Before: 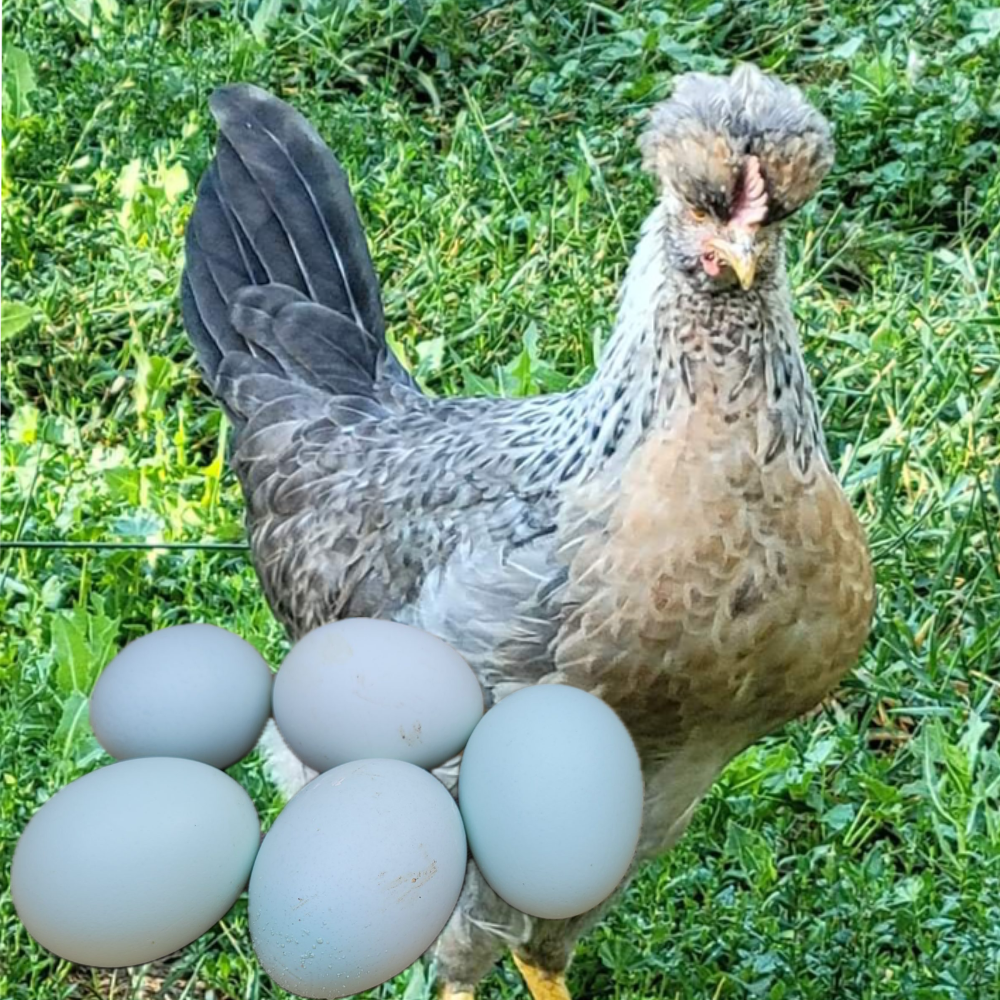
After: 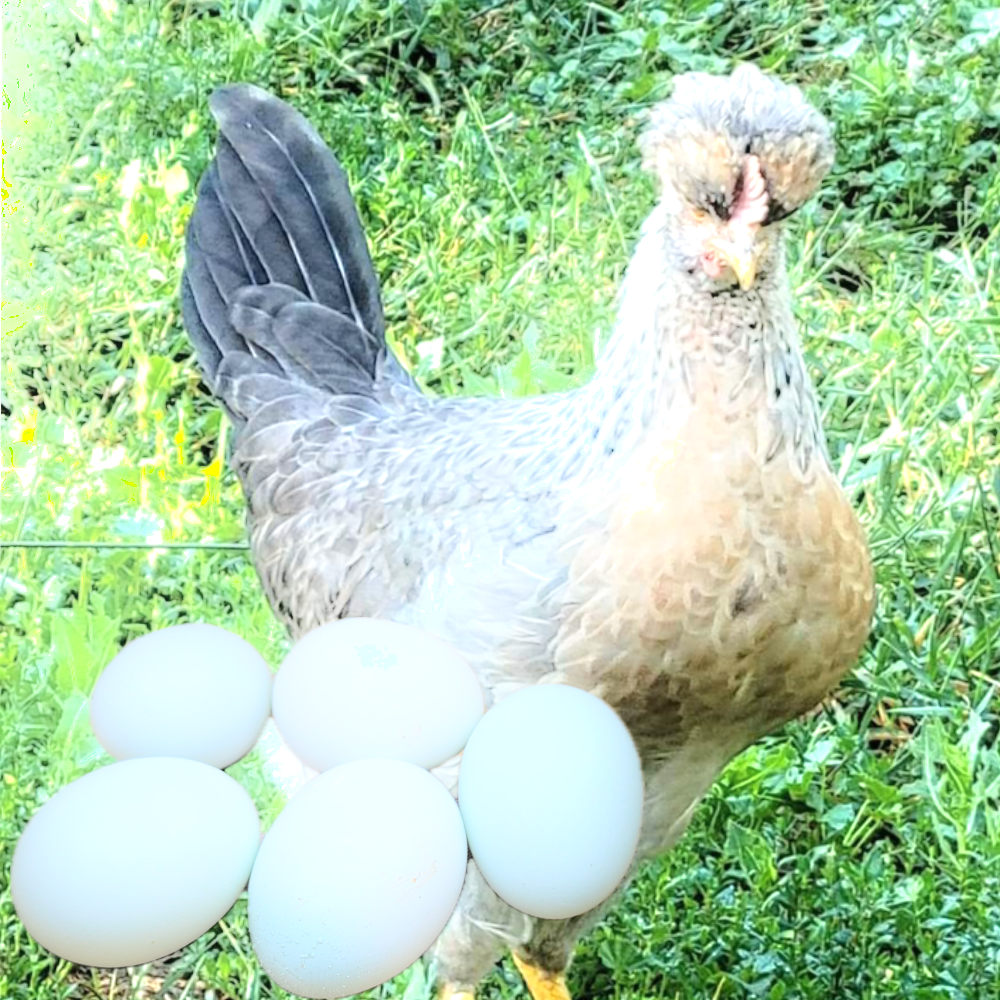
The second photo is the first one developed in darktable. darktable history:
exposure: exposure 0.576 EV, compensate highlight preservation false
shadows and highlights: shadows -89.8, highlights 90.88, soften with gaussian
